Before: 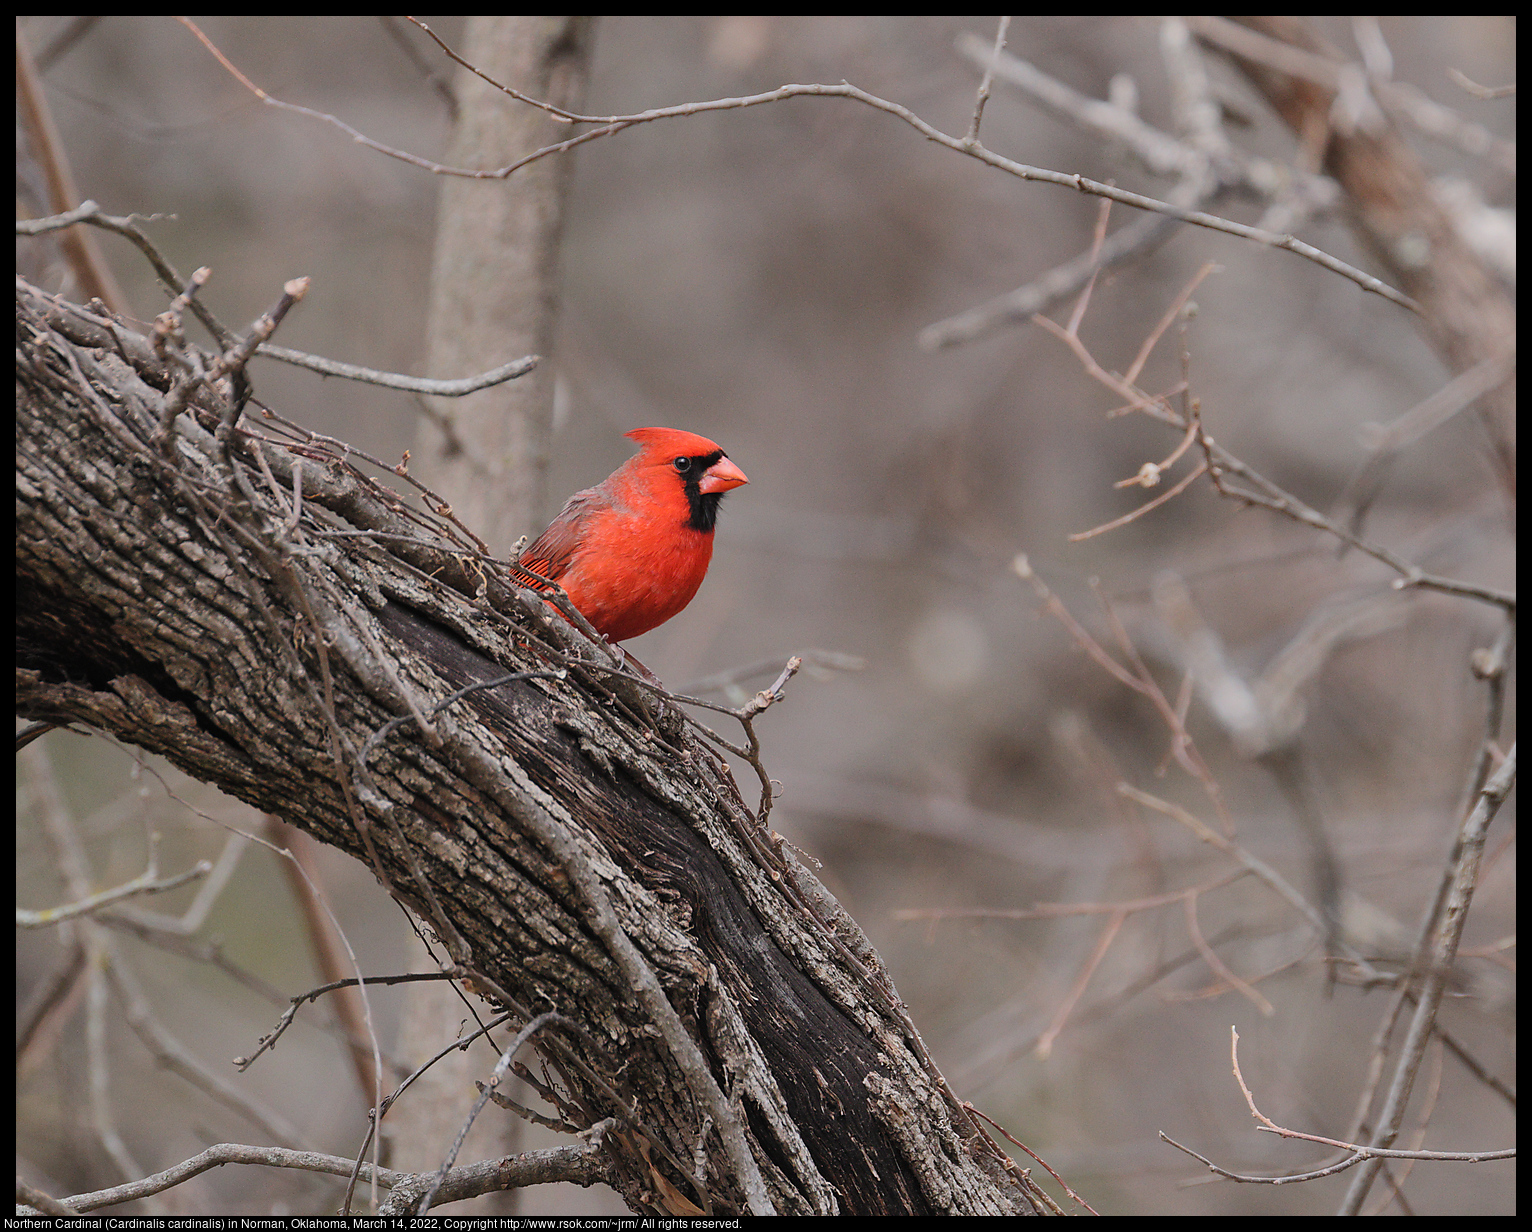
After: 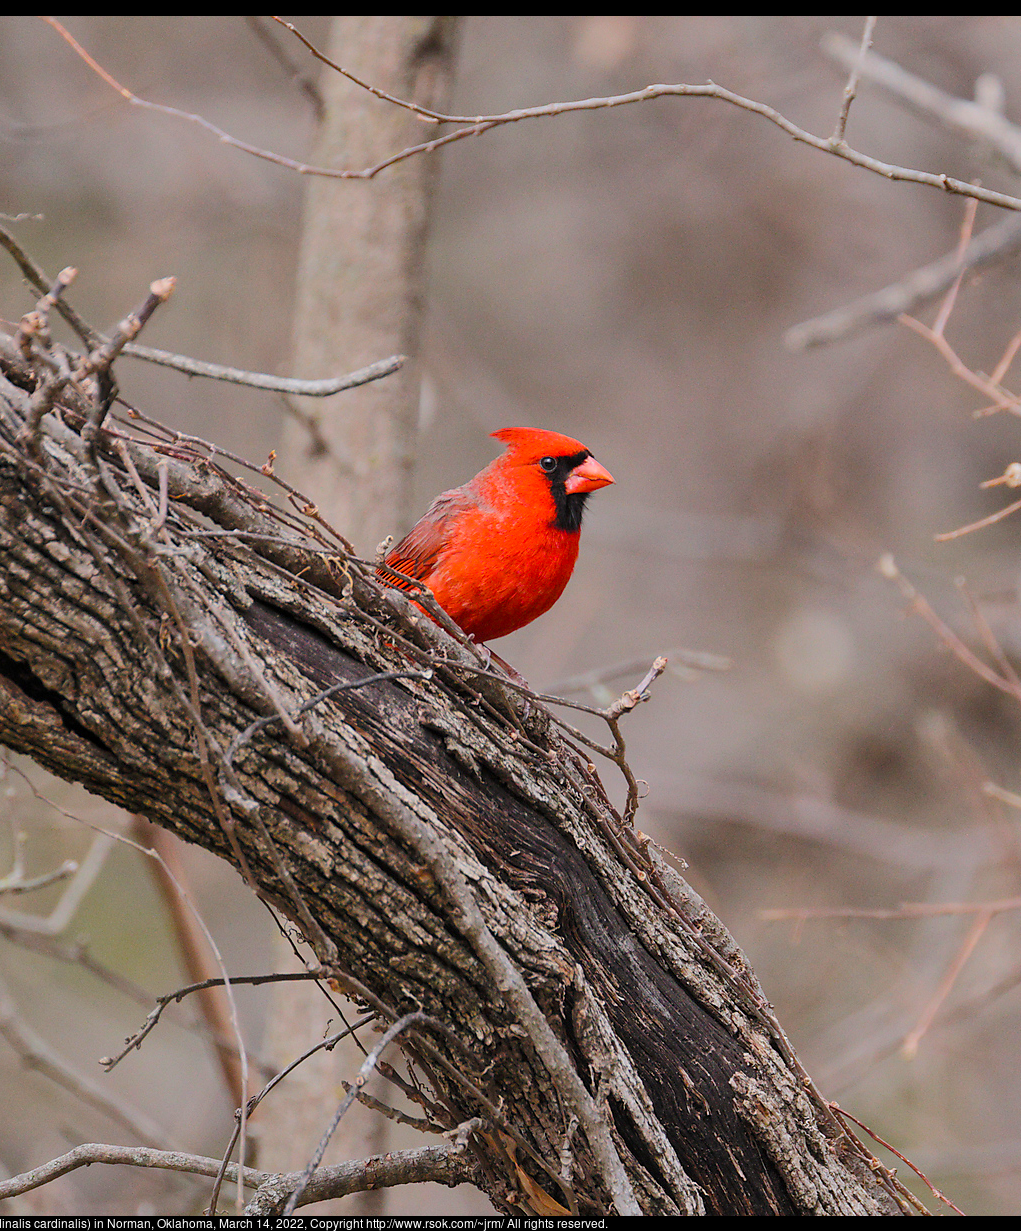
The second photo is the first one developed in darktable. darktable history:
crop and rotate: left 8.786%, right 24.548%
color balance rgb: perceptual saturation grading › global saturation 25%, perceptual brilliance grading › mid-tones 10%, perceptual brilliance grading › shadows 15%, global vibrance 20%
local contrast: highlights 100%, shadows 100%, detail 120%, midtone range 0.2
